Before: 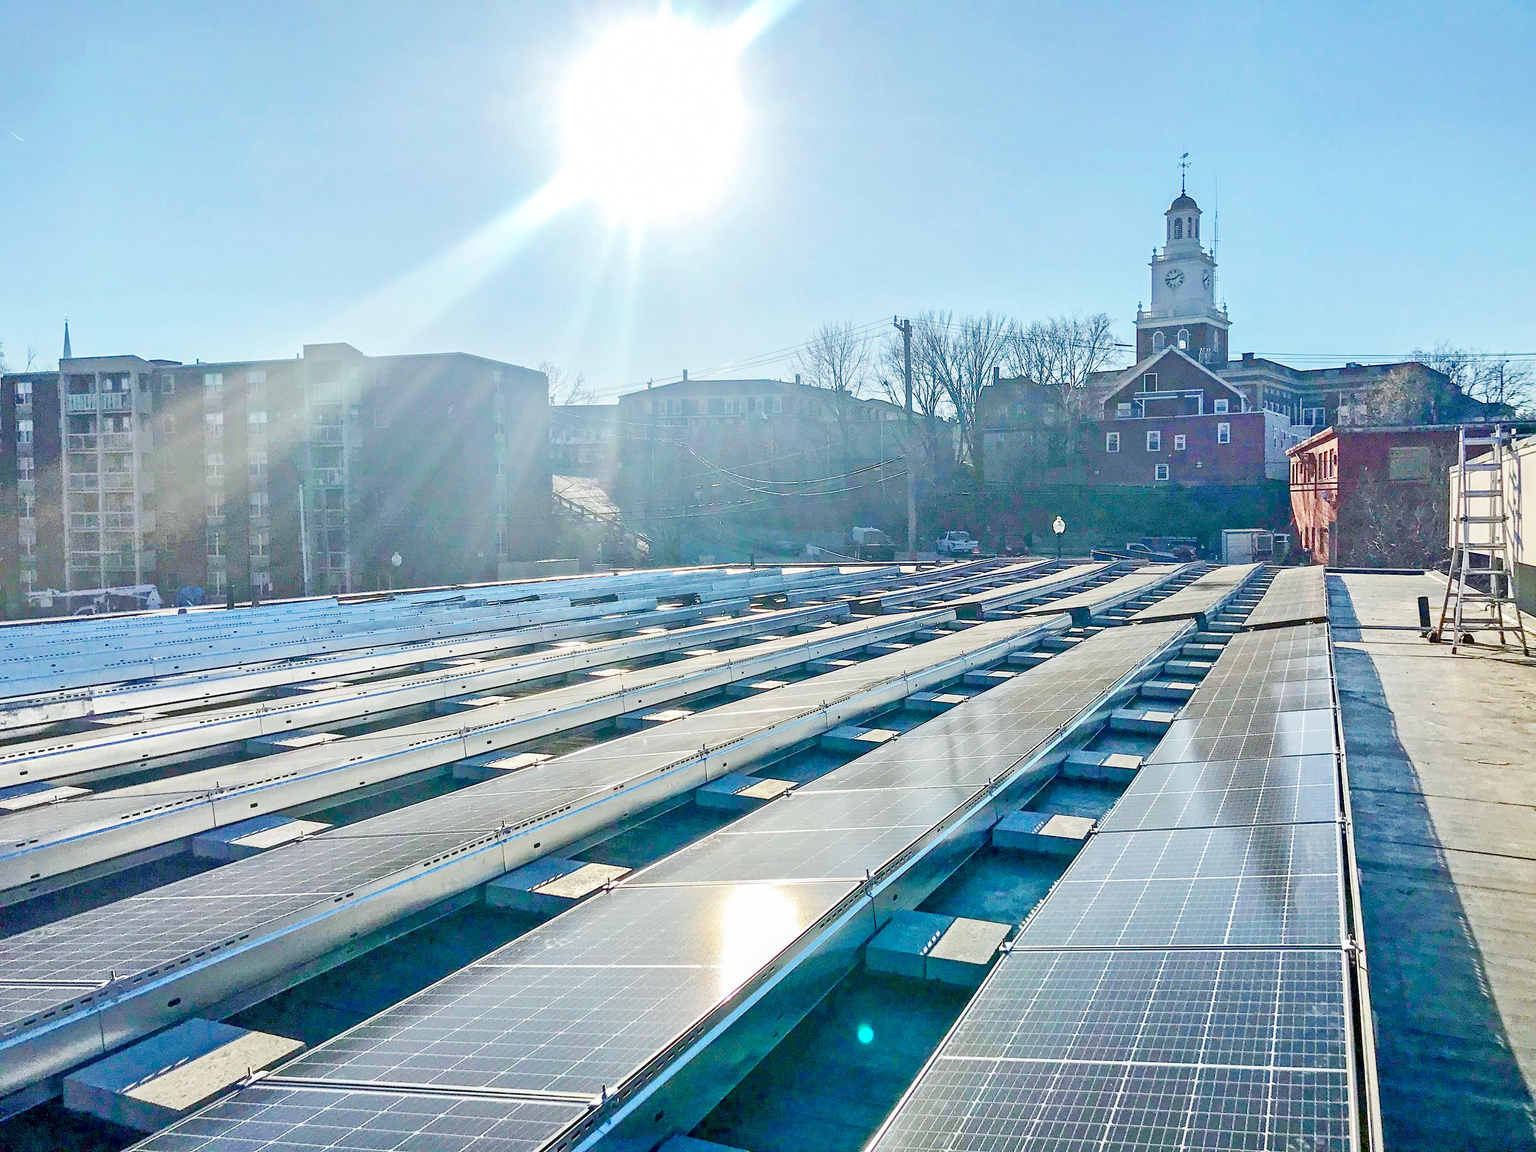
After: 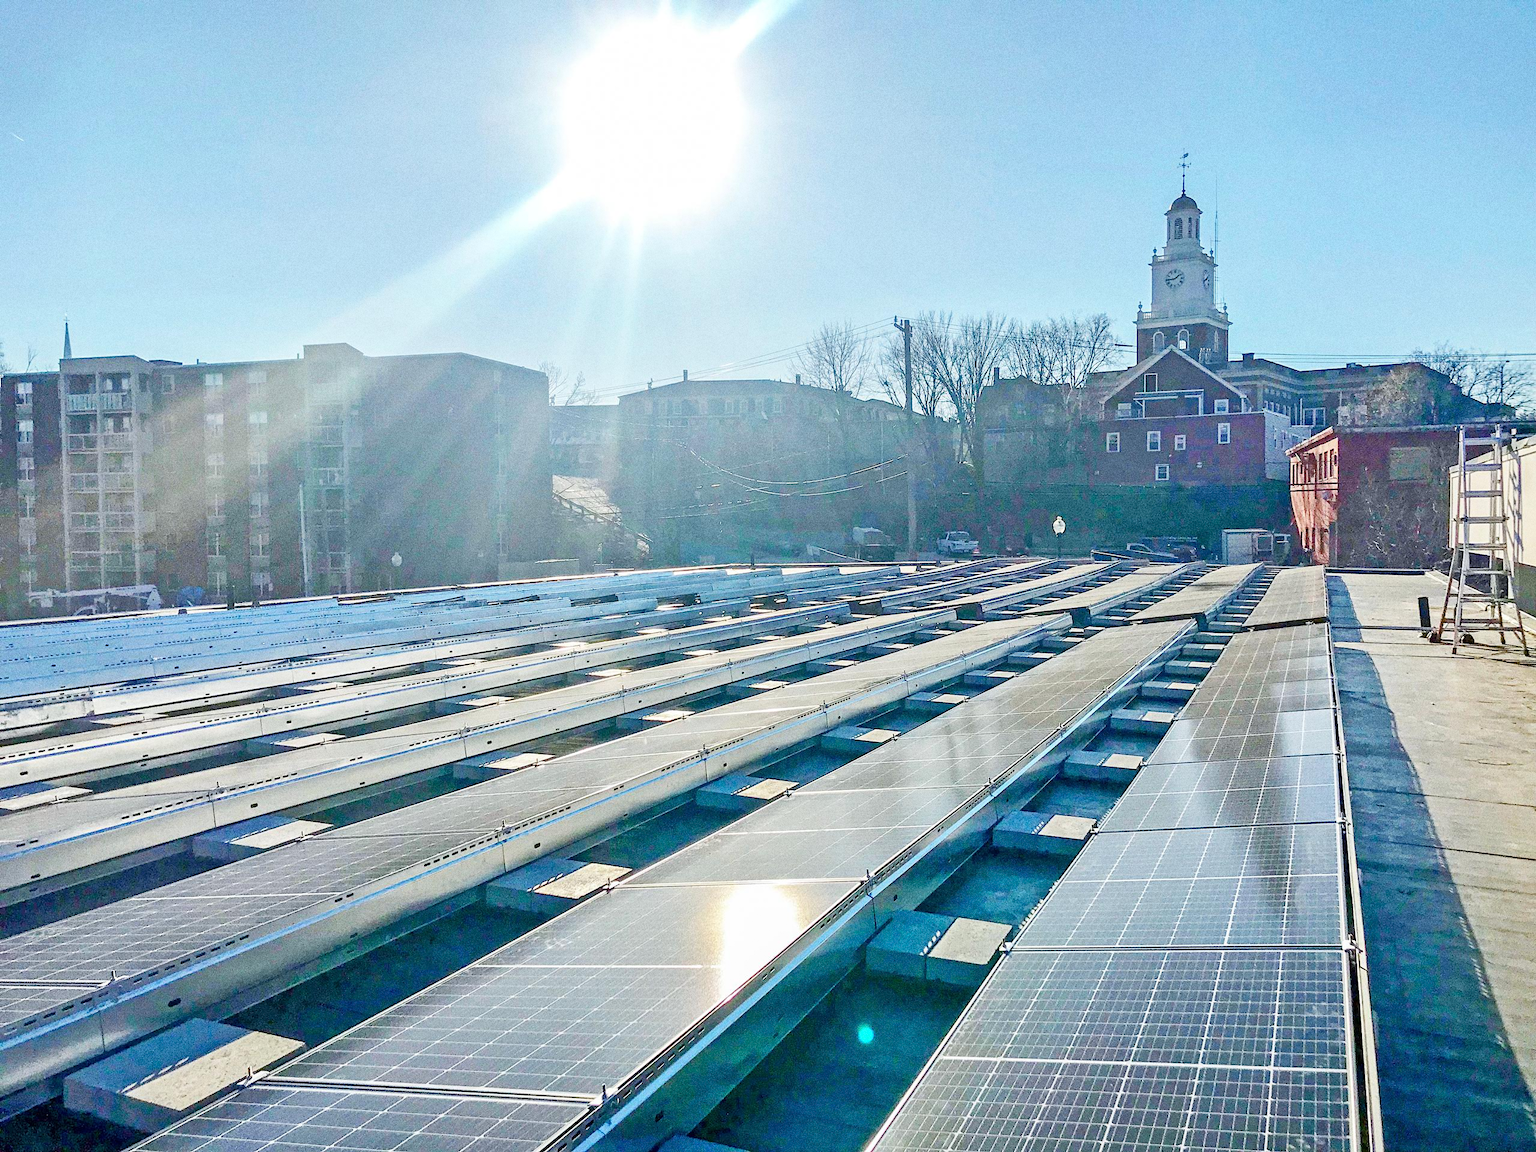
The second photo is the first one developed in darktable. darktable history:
grain: coarseness 0.09 ISO, strength 40%
color balance: on, module defaults
